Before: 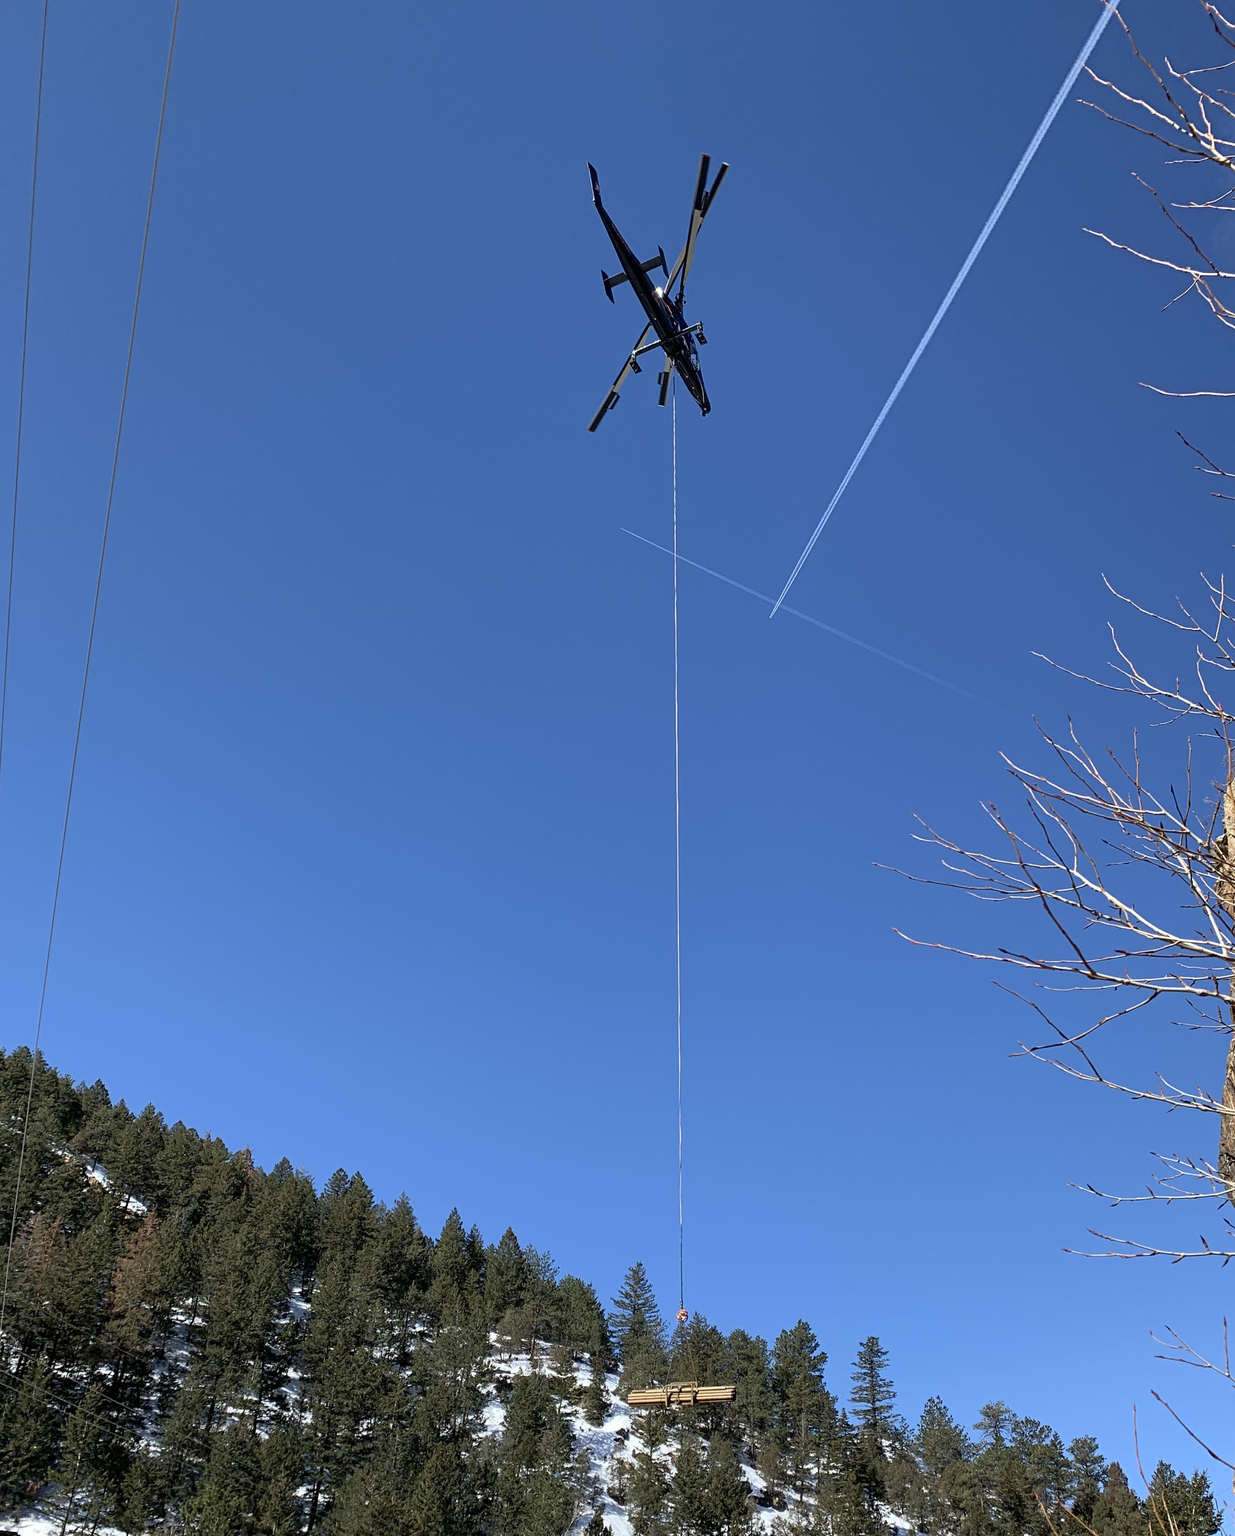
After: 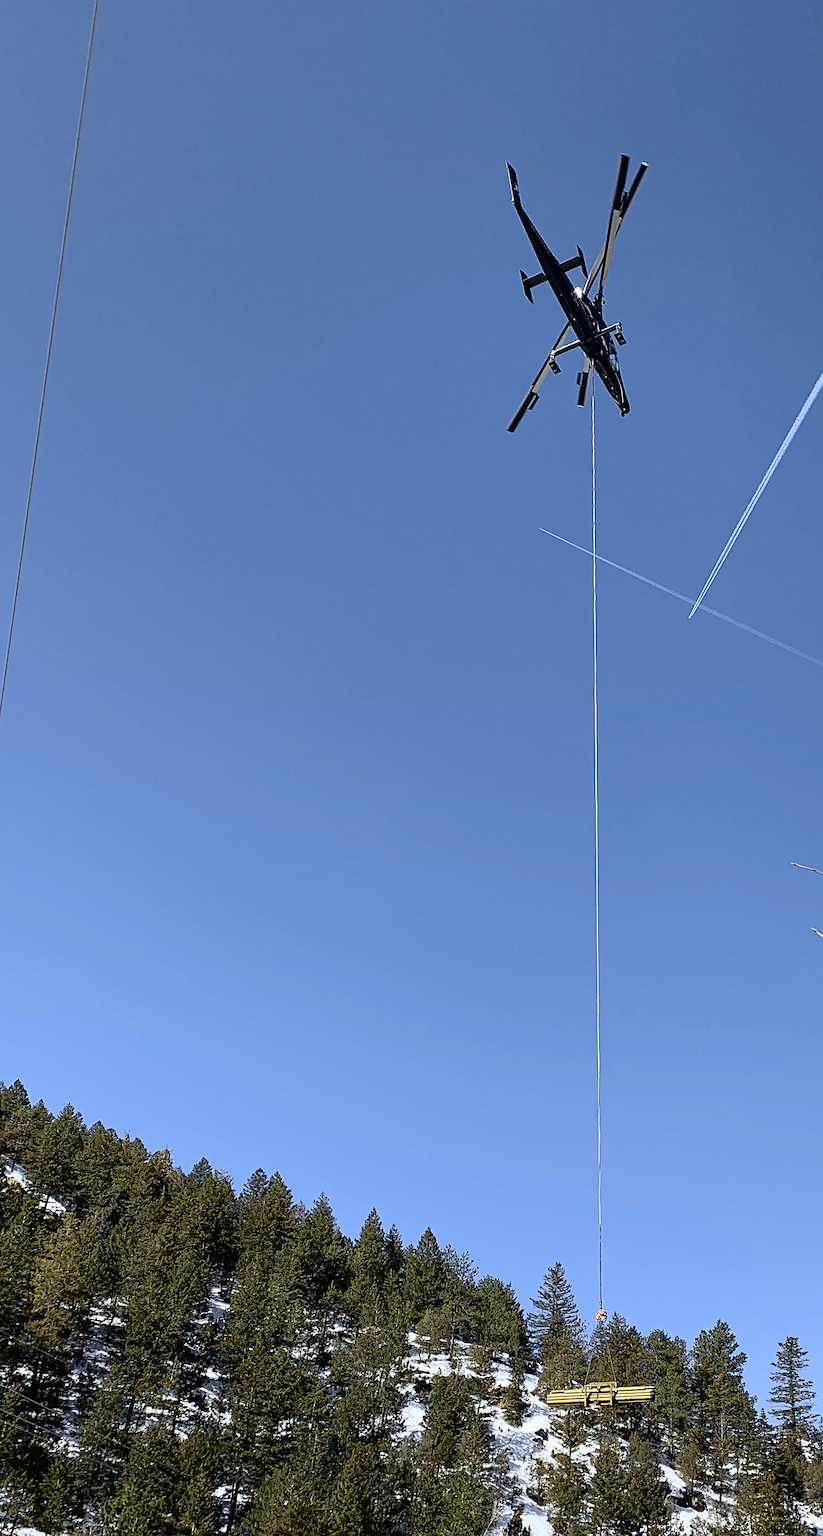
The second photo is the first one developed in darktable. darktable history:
tone curve: curves: ch0 [(0, 0.011) (0.053, 0.026) (0.174, 0.115) (0.398, 0.444) (0.673, 0.775) (0.829, 0.906) (0.991, 0.981)]; ch1 [(0, 0) (0.276, 0.206) (0.409, 0.383) (0.473, 0.458) (0.492, 0.499) (0.521, 0.502) (0.546, 0.543) (0.585, 0.617) (0.659, 0.686) (0.78, 0.8) (1, 1)]; ch2 [(0, 0) (0.438, 0.449) (0.473, 0.469) (0.503, 0.5) (0.523, 0.538) (0.562, 0.598) (0.612, 0.635) (0.695, 0.713) (1, 1)], color space Lab, independent channels, preserve colors none
crop and rotate: left 6.617%, right 26.717%
sharpen: on, module defaults
